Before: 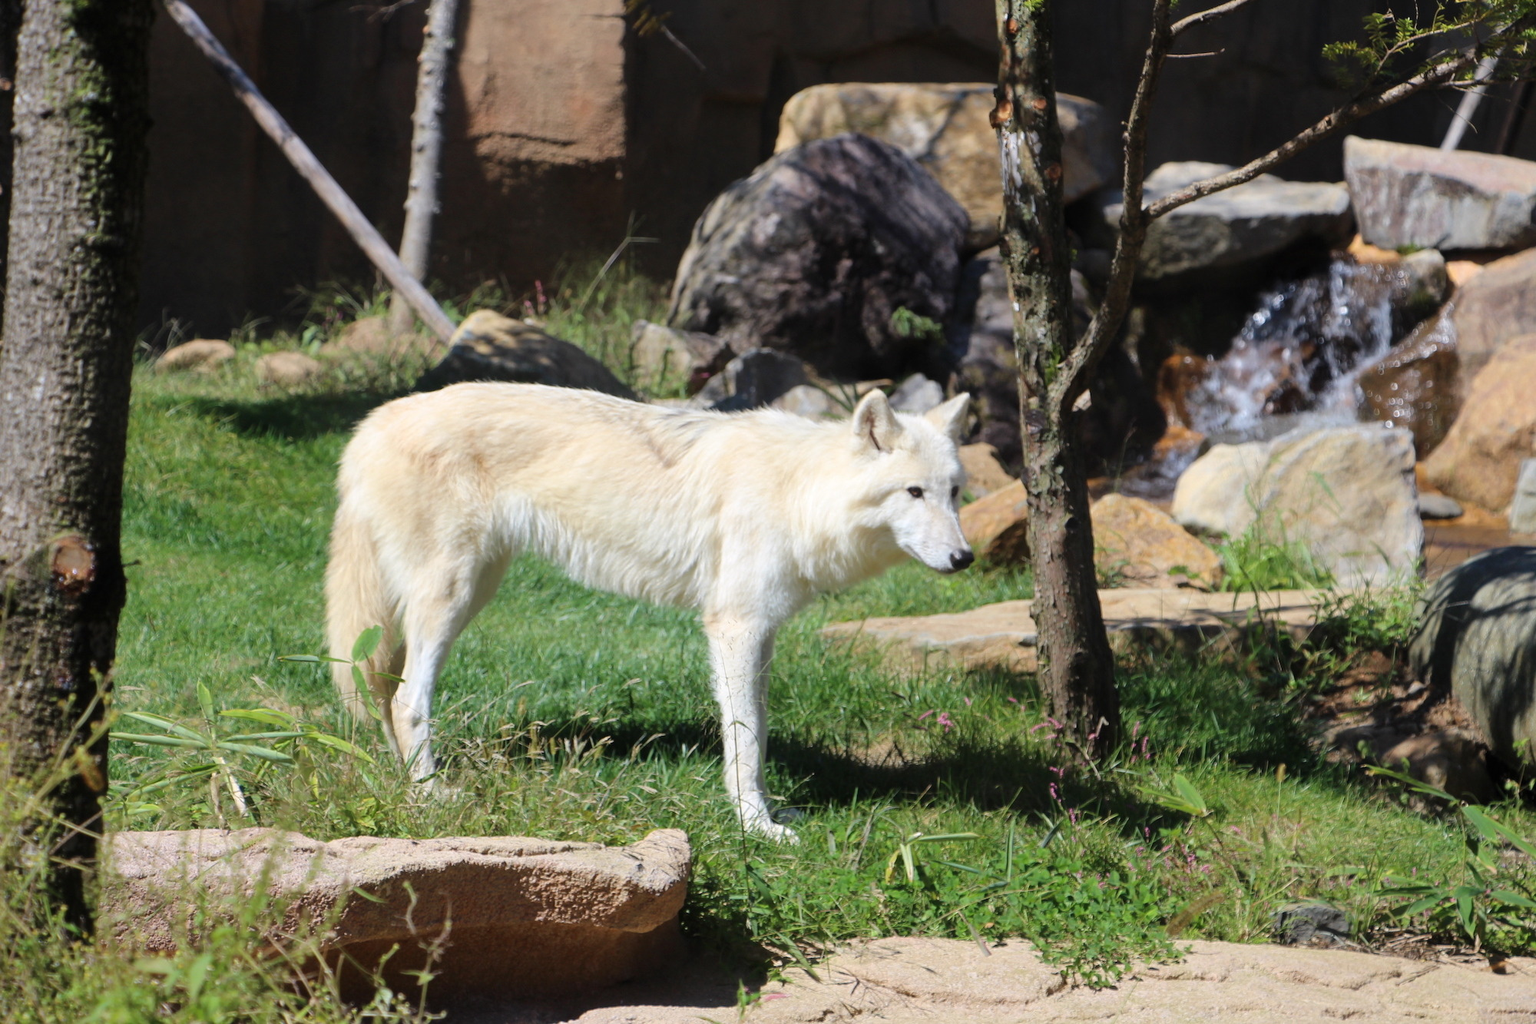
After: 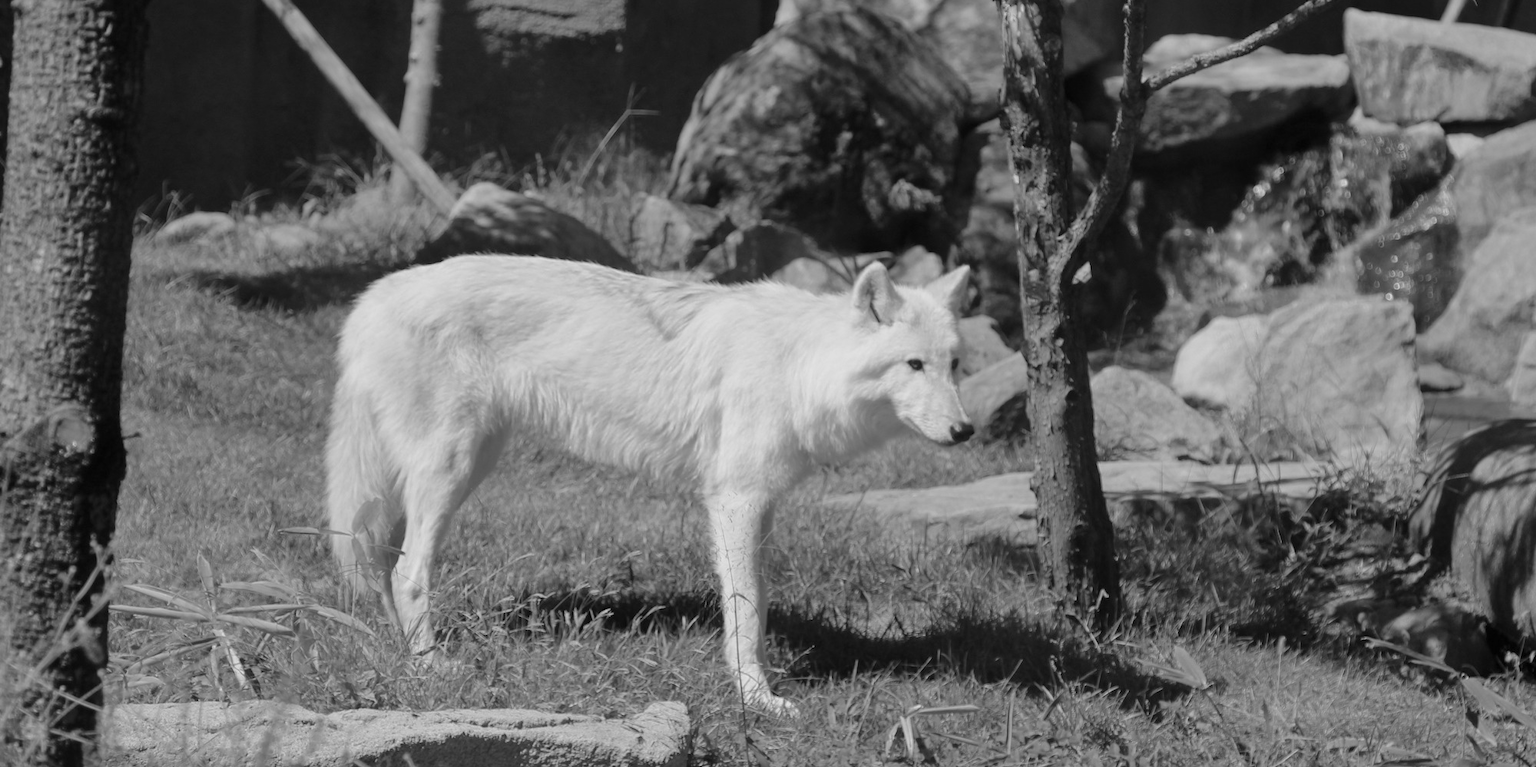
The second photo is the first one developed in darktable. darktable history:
monochrome: on, module defaults
crop and rotate: top 12.5%, bottom 12.5%
color zones: curves: ch1 [(0.309, 0.524) (0.41, 0.329) (0.508, 0.509)]; ch2 [(0.25, 0.457) (0.75, 0.5)]
tone equalizer: -8 EV 0.25 EV, -7 EV 0.417 EV, -6 EV 0.417 EV, -5 EV 0.25 EV, -3 EV -0.25 EV, -2 EV -0.417 EV, -1 EV -0.417 EV, +0 EV -0.25 EV, edges refinement/feathering 500, mask exposure compensation -1.57 EV, preserve details guided filter
